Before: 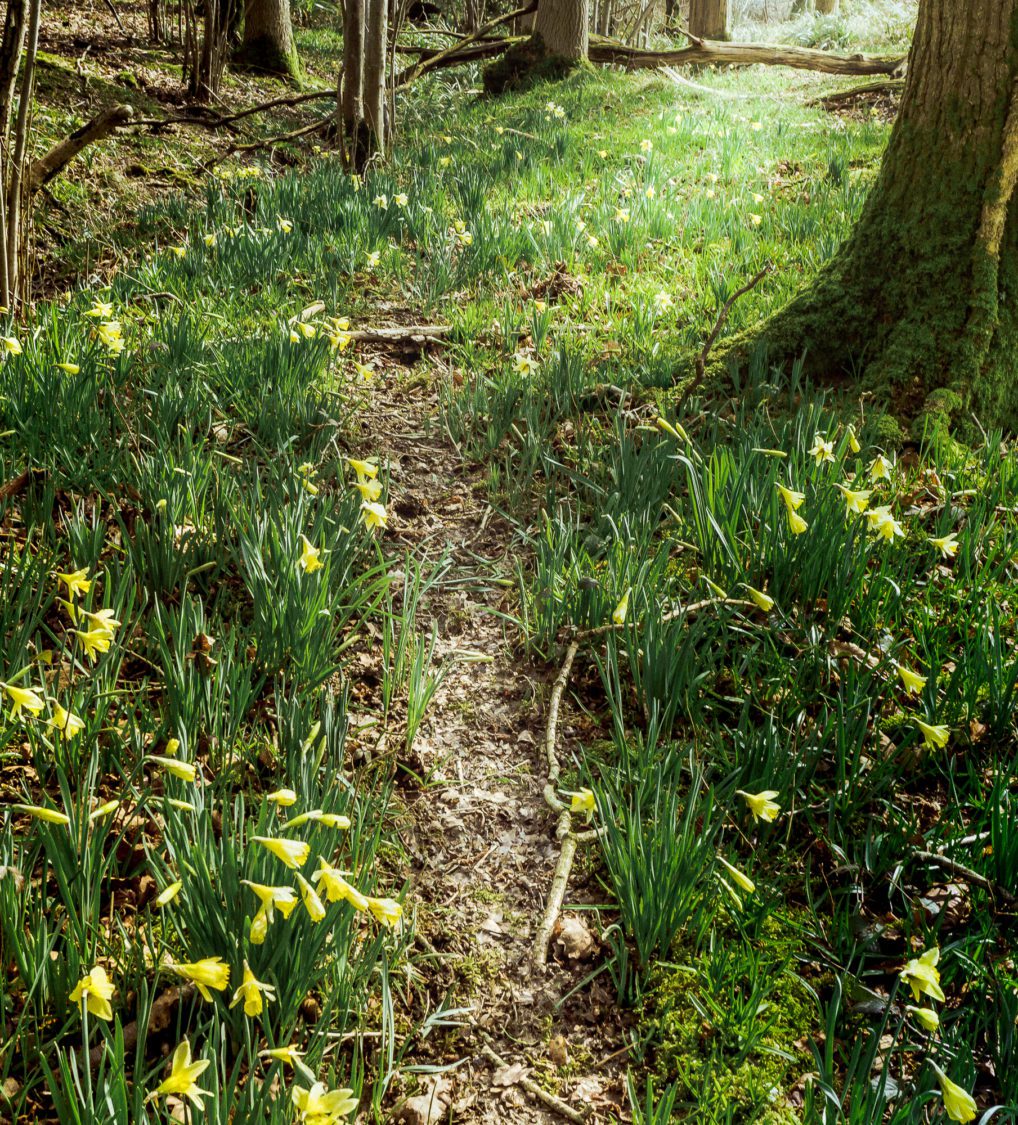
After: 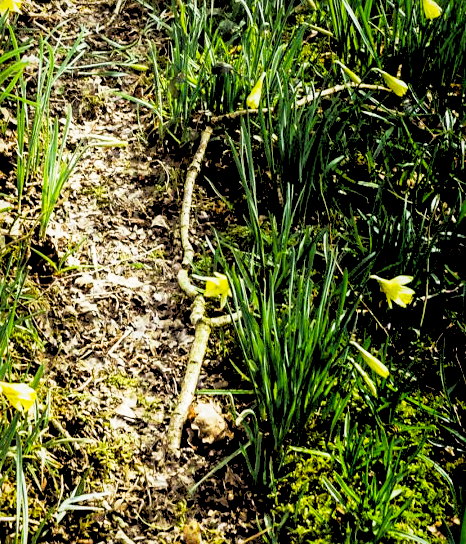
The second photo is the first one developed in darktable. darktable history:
rgb levels: levels [[0.029, 0.461, 0.922], [0, 0.5, 1], [0, 0.5, 1]]
color balance rgb: perceptual saturation grading › global saturation 20%, global vibrance 20%
sharpen: amount 0.2
local contrast: mode bilateral grid, contrast 20, coarseness 50, detail 171%, midtone range 0.2
crop: left 35.976%, top 45.819%, right 18.162%, bottom 5.807%
base curve: curves: ch0 [(0, 0) (0.088, 0.125) (0.176, 0.251) (0.354, 0.501) (0.613, 0.749) (1, 0.877)], preserve colors none
